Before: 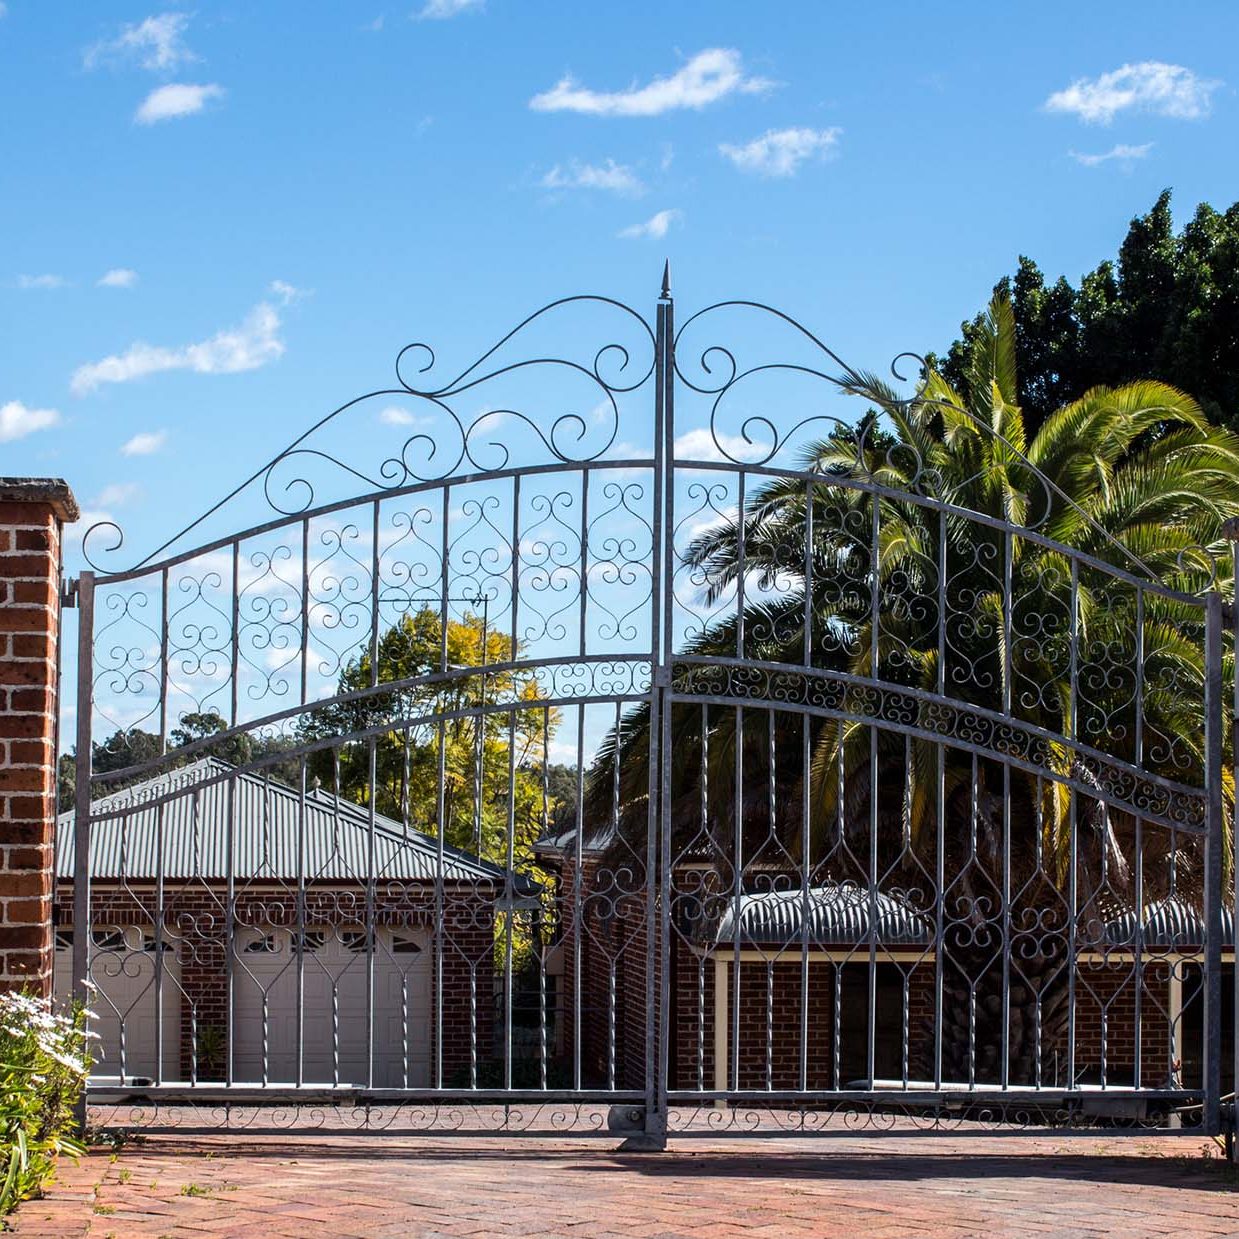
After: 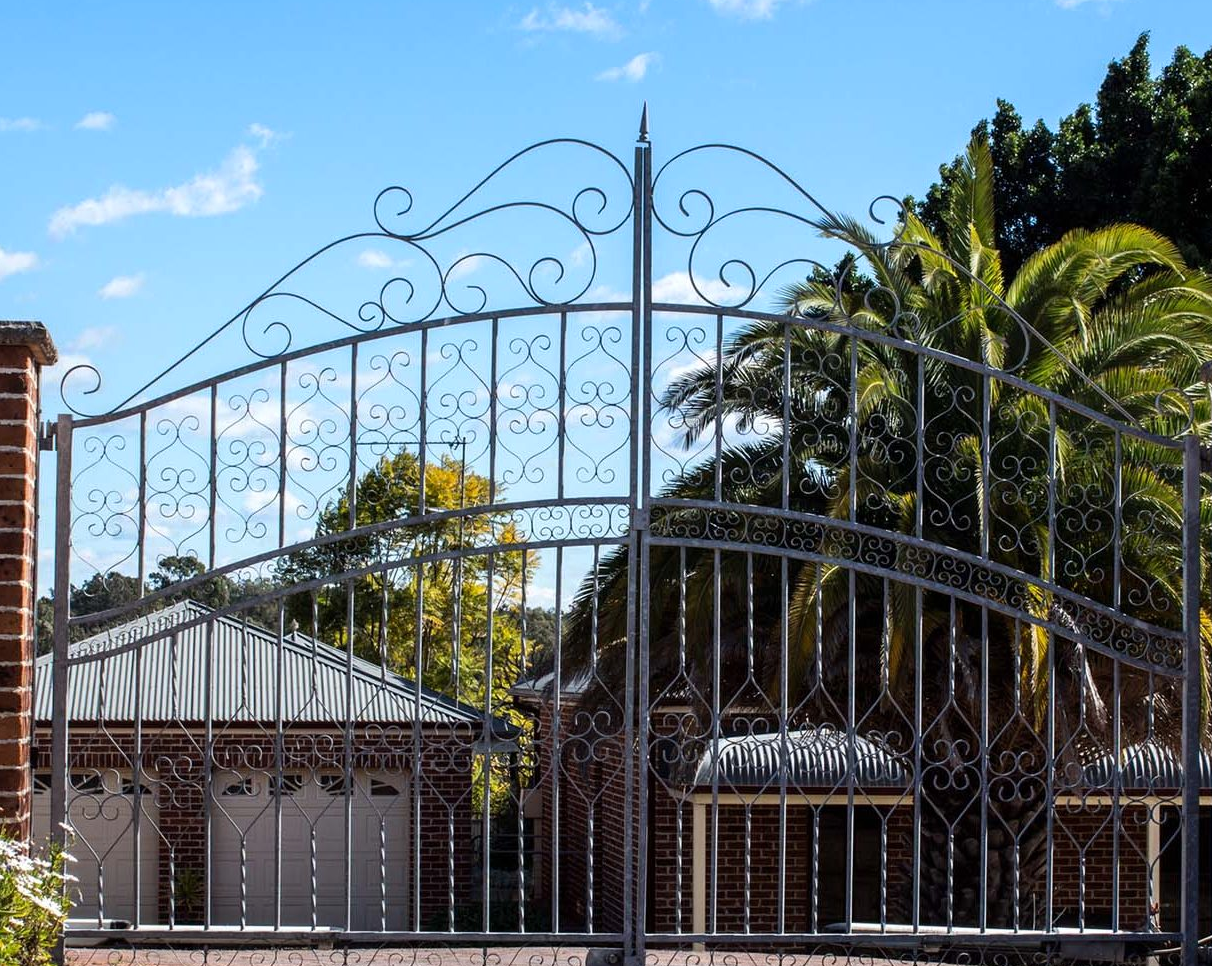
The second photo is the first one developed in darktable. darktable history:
crop and rotate: left 1.873%, top 12.823%, right 0.246%, bottom 9.145%
color zones: curves: ch0 [(0.068, 0.464) (0.25, 0.5) (0.48, 0.508) (0.75, 0.536) (0.886, 0.476) (0.967, 0.456)]; ch1 [(0.066, 0.456) (0.25, 0.5) (0.616, 0.508) (0.746, 0.56) (0.934, 0.444)]
